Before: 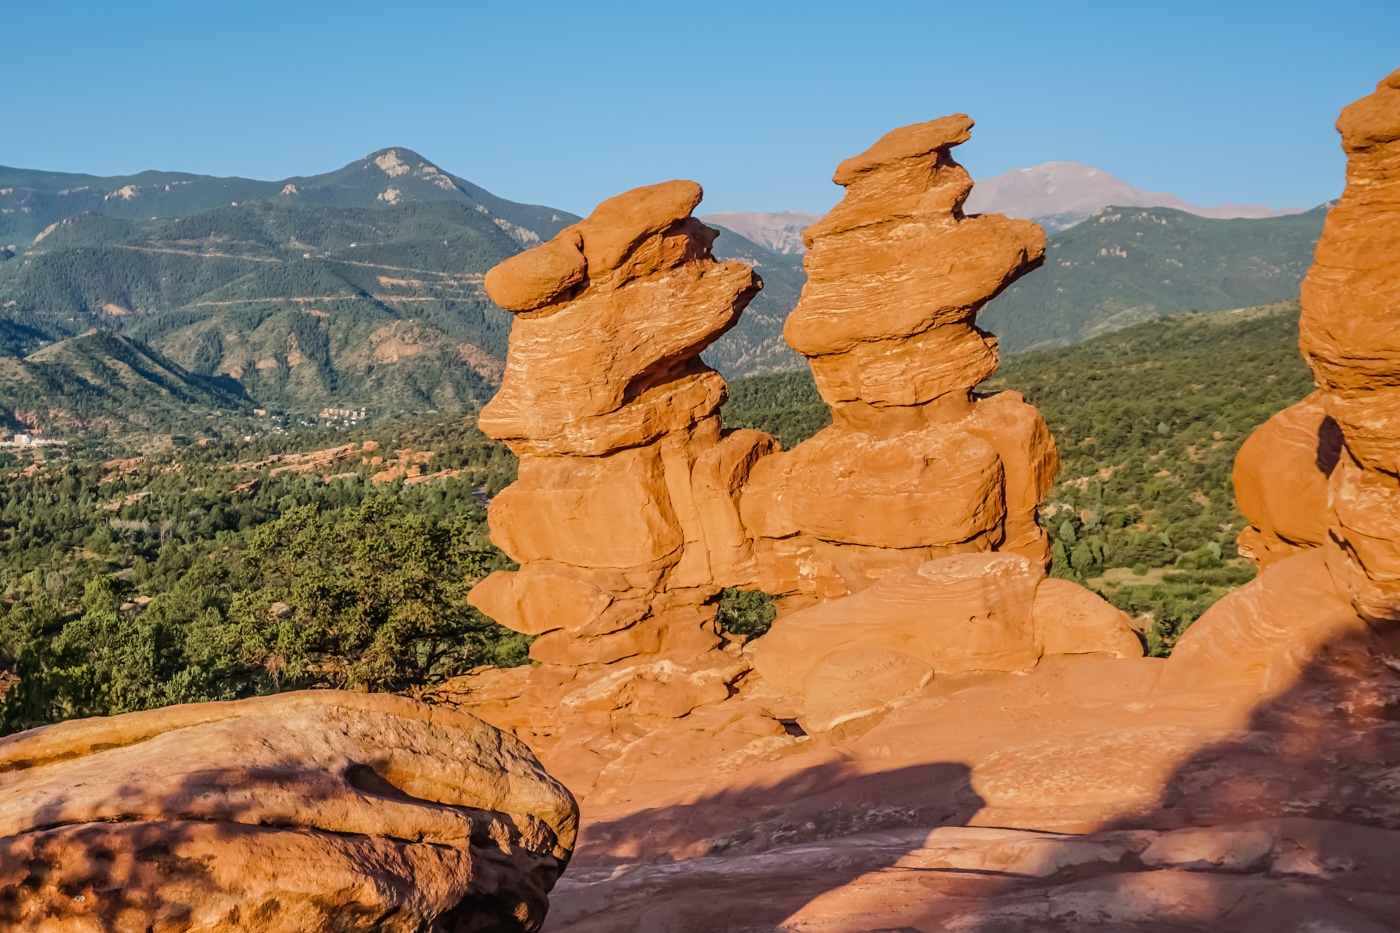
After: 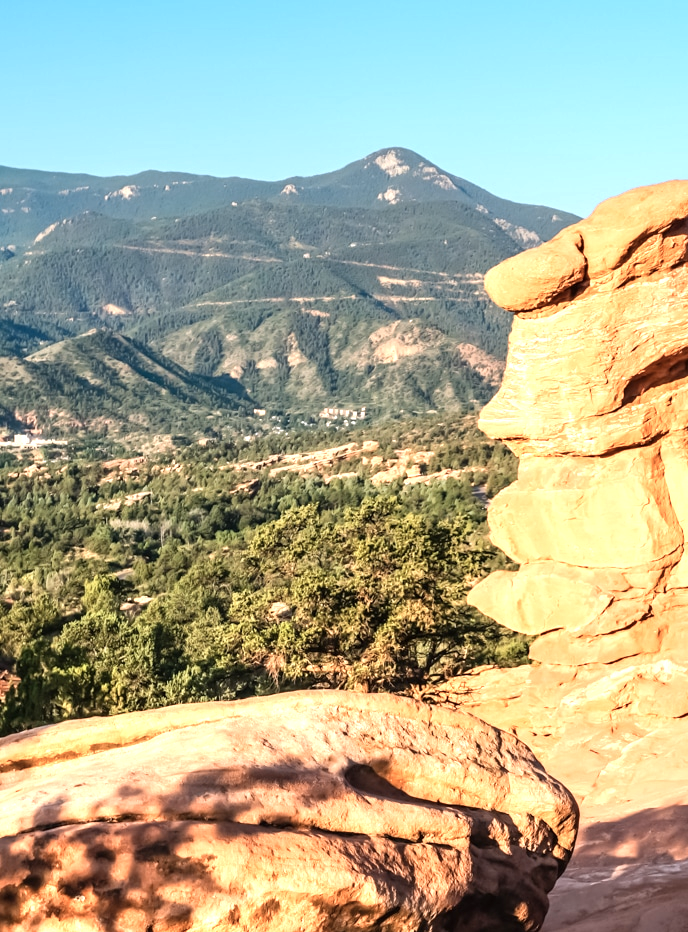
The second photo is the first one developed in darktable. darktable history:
exposure: exposure 0.636 EV, compensate highlight preservation false
crop and rotate: left 0%, top 0%, right 50.845%
color balance rgb: on, module defaults
color zones: curves: ch0 [(0.018, 0.548) (0.224, 0.64) (0.425, 0.447) (0.675, 0.575) (0.732, 0.579)]; ch1 [(0.066, 0.487) (0.25, 0.5) (0.404, 0.43) (0.75, 0.421) (0.956, 0.421)]; ch2 [(0.044, 0.561) (0.215, 0.465) (0.399, 0.544) (0.465, 0.548) (0.614, 0.447) (0.724, 0.43) (0.882, 0.623) (0.956, 0.632)]
